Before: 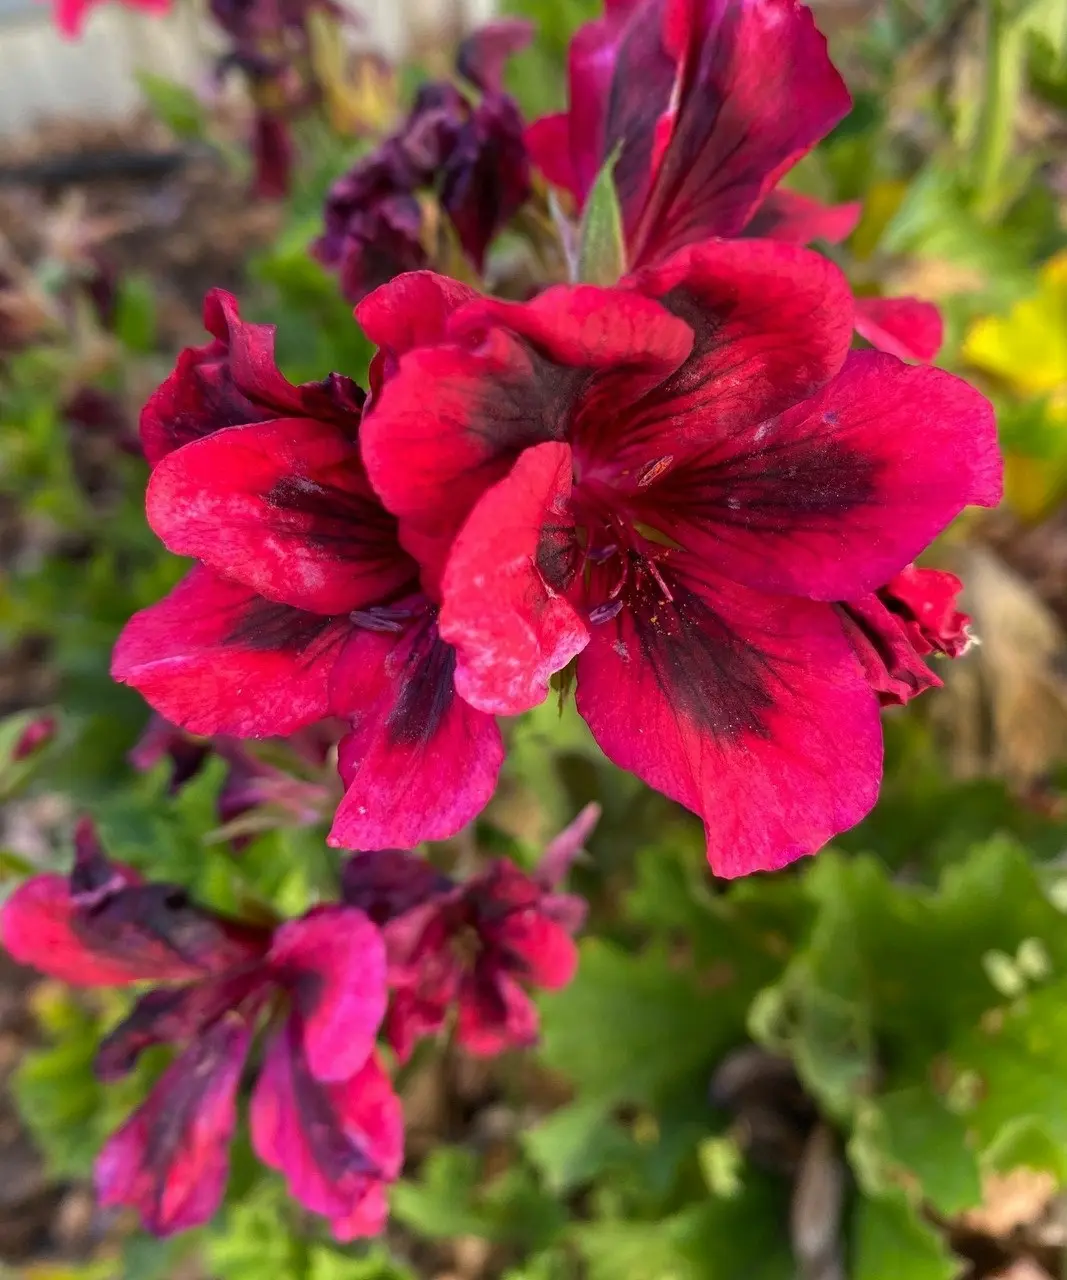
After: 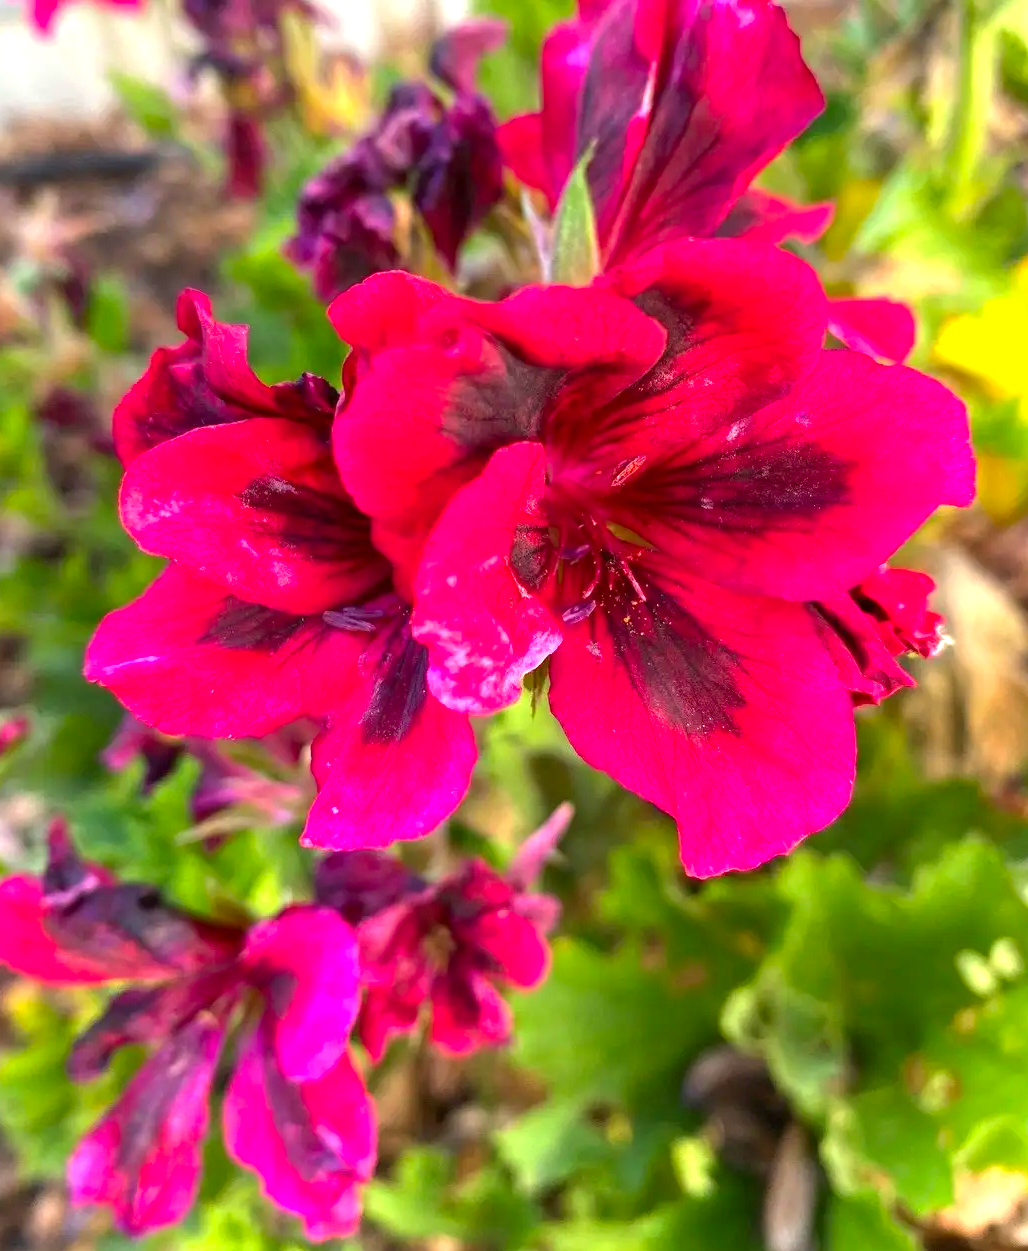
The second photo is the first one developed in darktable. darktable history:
crop and rotate: left 2.536%, right 1.107%, bottom 2.246%
contrast brightness saturation: saturation 0.18
exposure: black level correction 0, exposure 1 EV, compensate exposure bias true, compensate highlight preservation false
